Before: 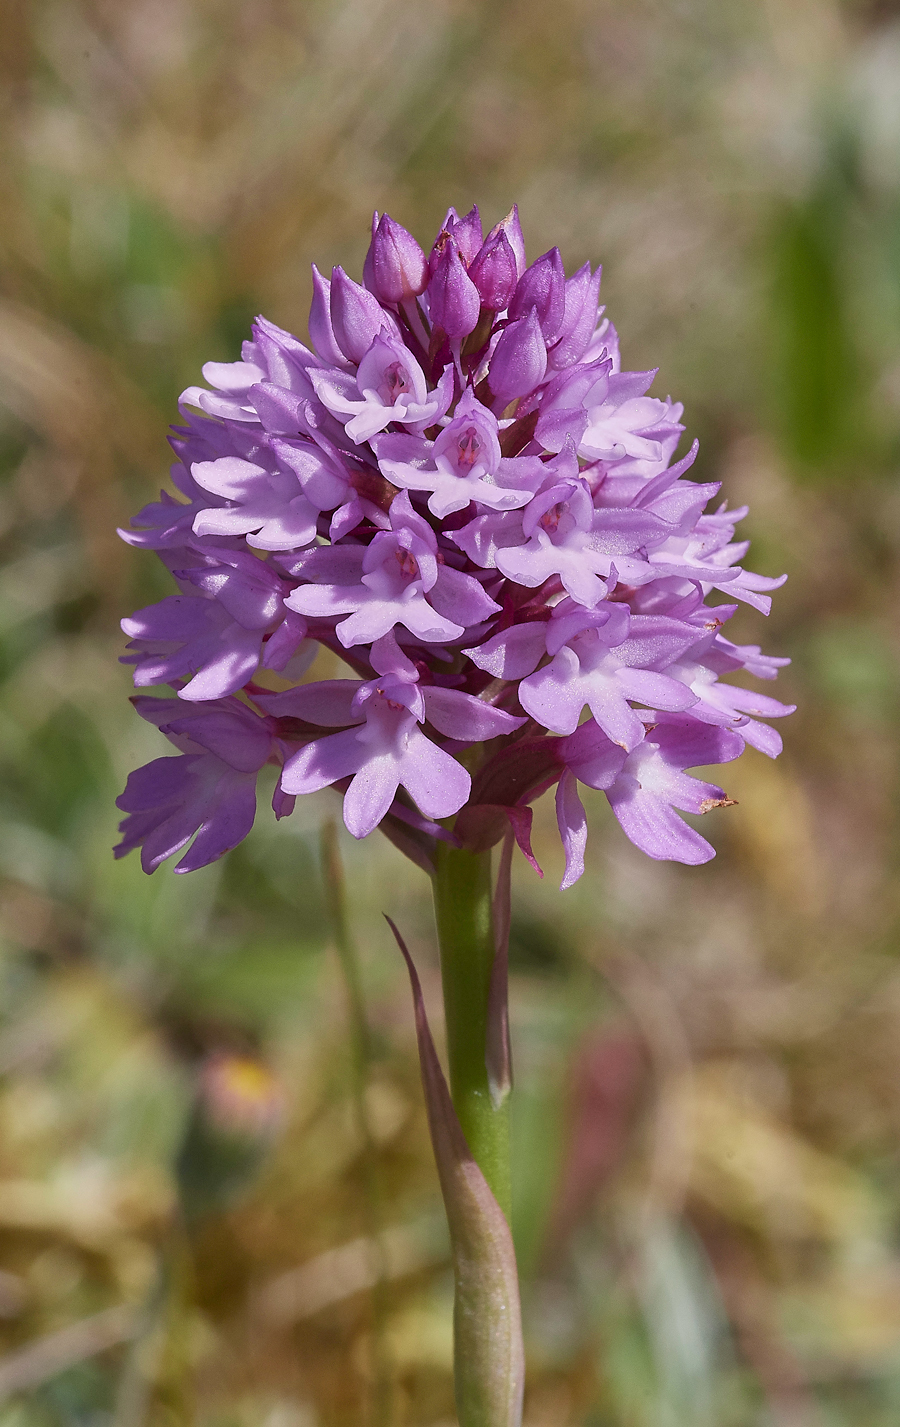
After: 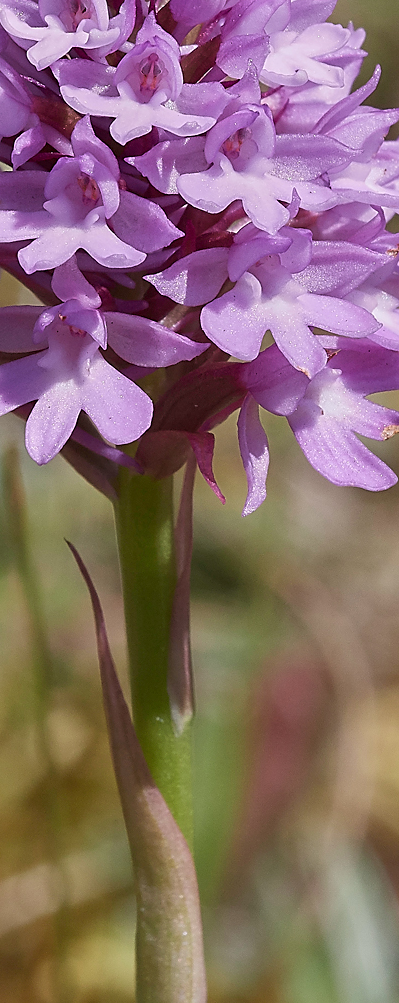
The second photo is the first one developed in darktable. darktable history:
crop: left 35.432%, top 26.233%, right 20.145%, bottom 3.432%
sharpen: radius 1.864, amount 0.398, threshold 1.271
